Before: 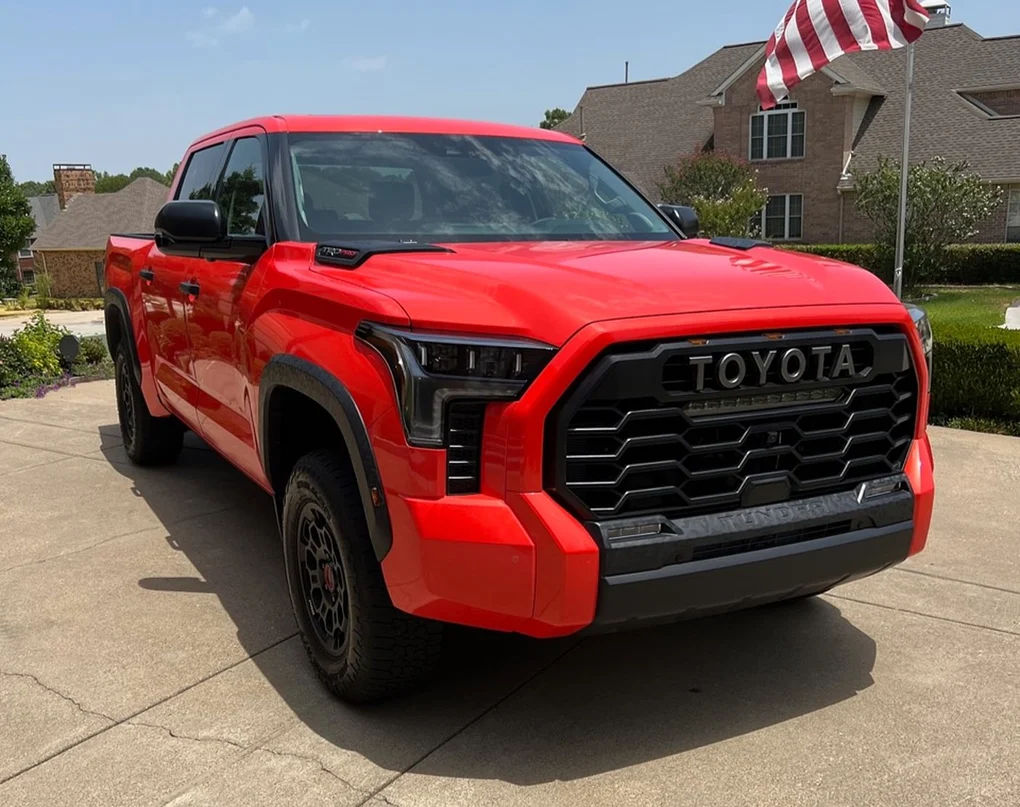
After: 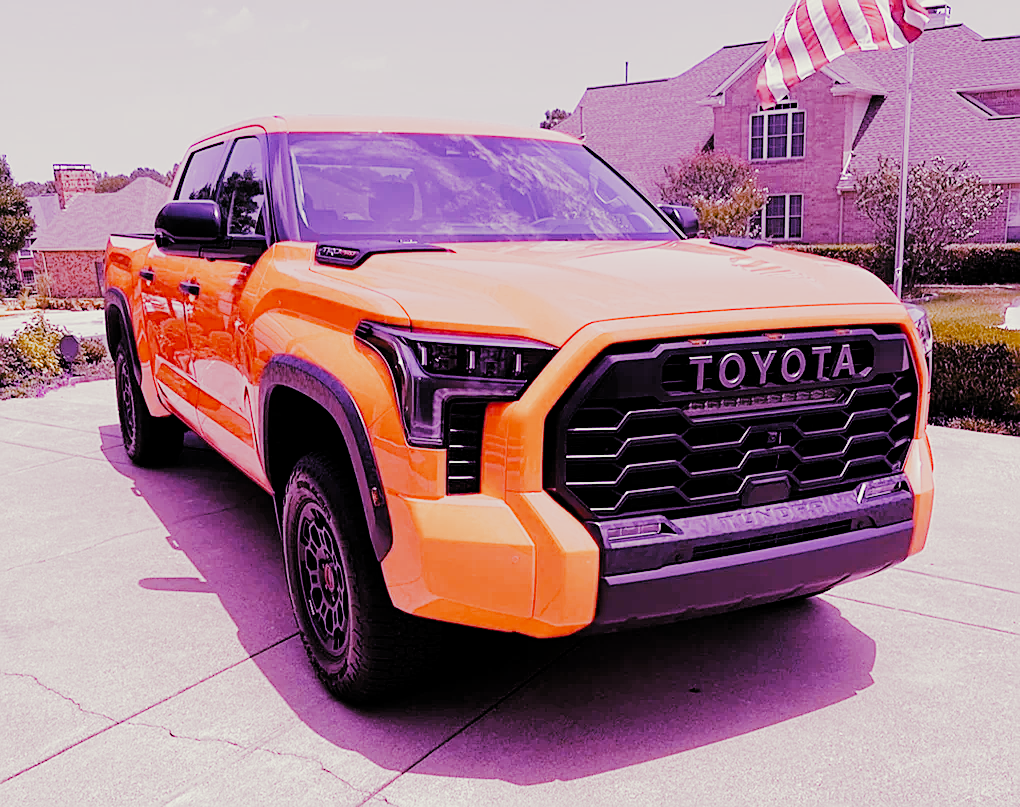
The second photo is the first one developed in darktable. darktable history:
sharpen: on, module defaults
white balance: red 1.944, blue 2.384
base curve: preserve colors none
filmic: grey point source 11.56, black point source -6.69, white point source 4.9, grey point target 18, white point target 100, output power 2.2, latitude stops 2, contrast 1.6, saturation 100, global saturation 100, balance 4.16
color correction: highlights a* -4.28, highlights b* 6.53
